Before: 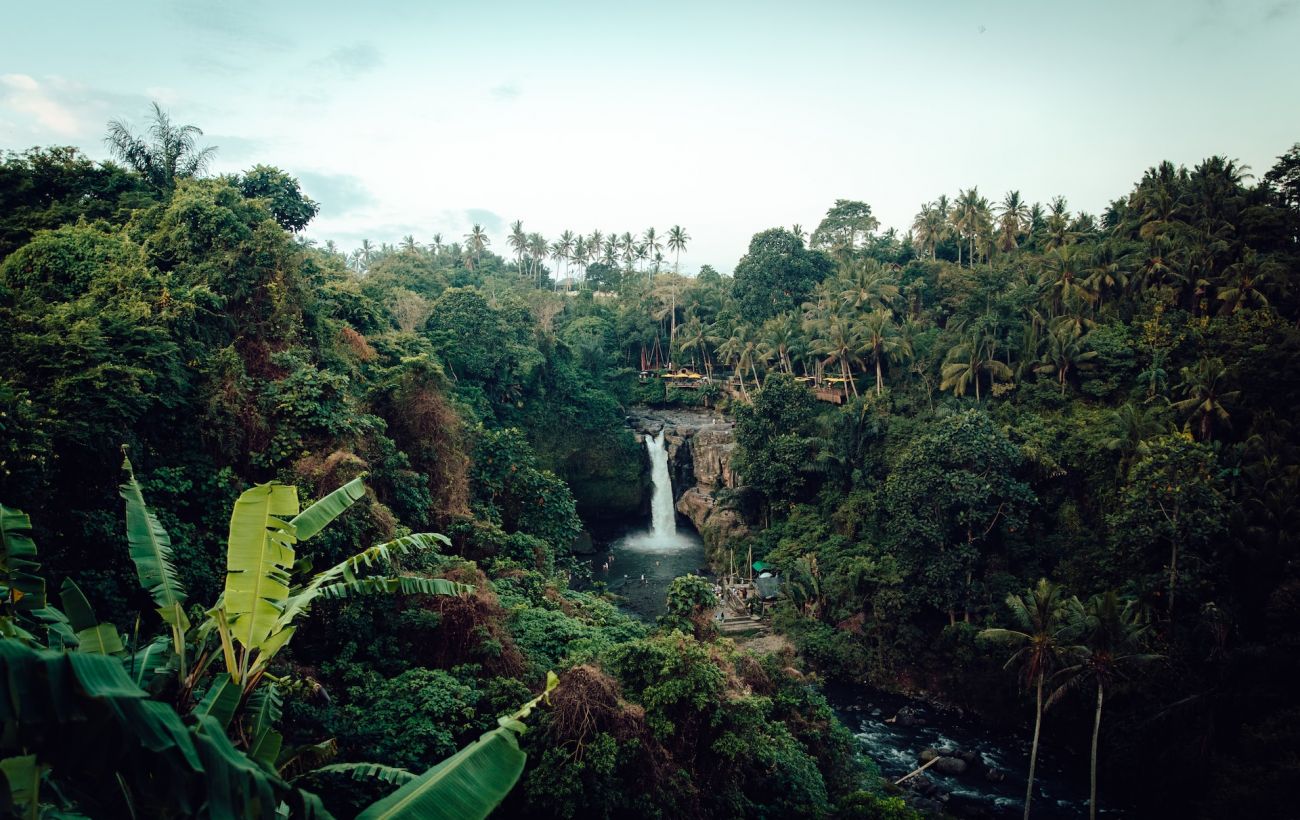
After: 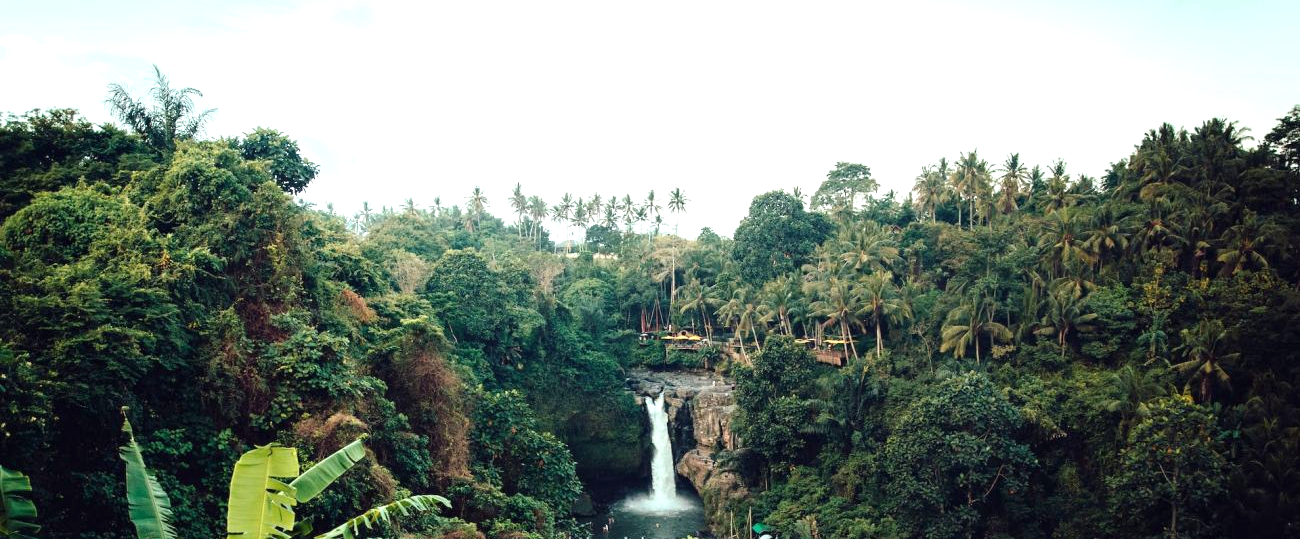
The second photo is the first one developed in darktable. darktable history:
crop and rotate: top 4.739%, bottom 29.447%
exposure: black level correction 0, exposure 0.704 EV, compensate exposure bias true, compensate highlight preservation false
